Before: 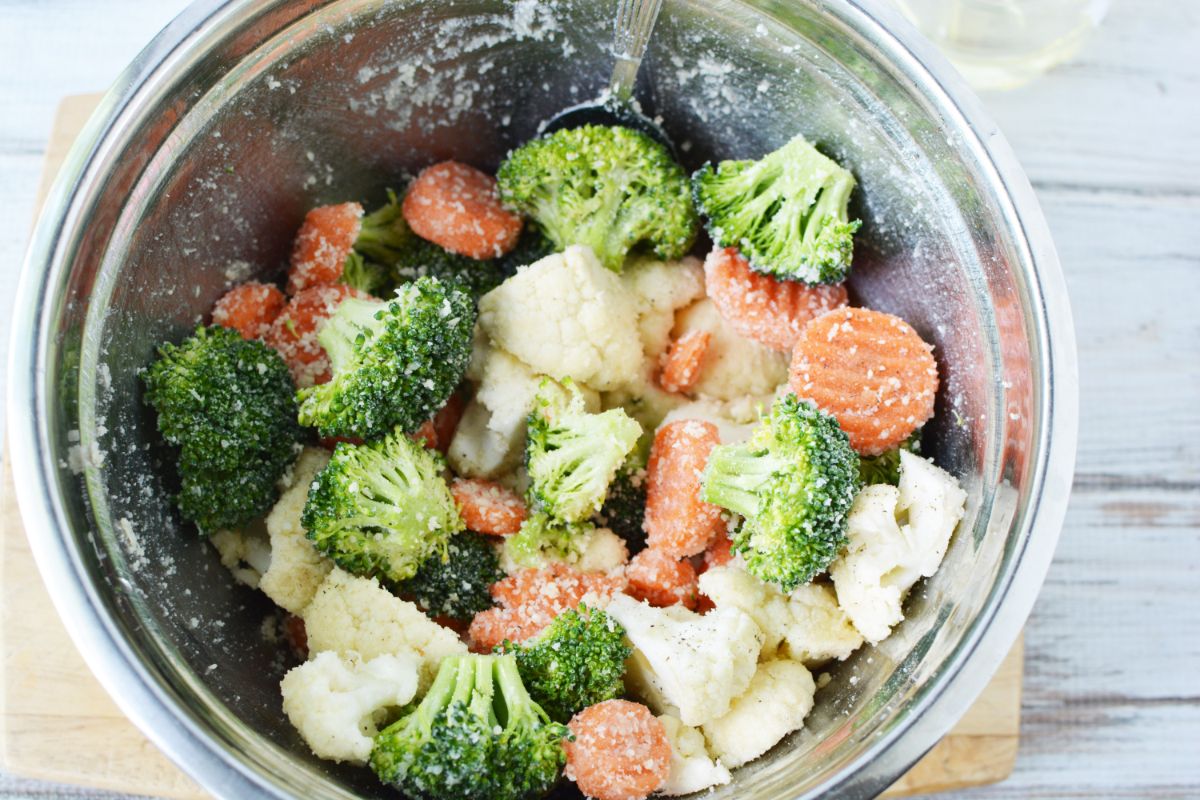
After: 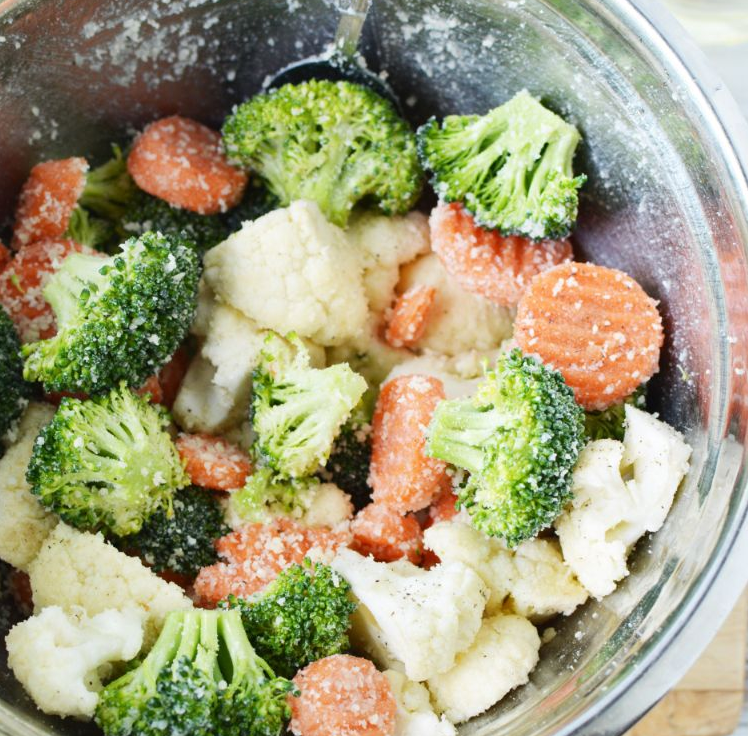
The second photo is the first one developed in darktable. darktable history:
exposure: compensate highlight preservation false
crop and rotate: left 22.918%, top 5.629%, right 14.711%, bottom 2.247%
